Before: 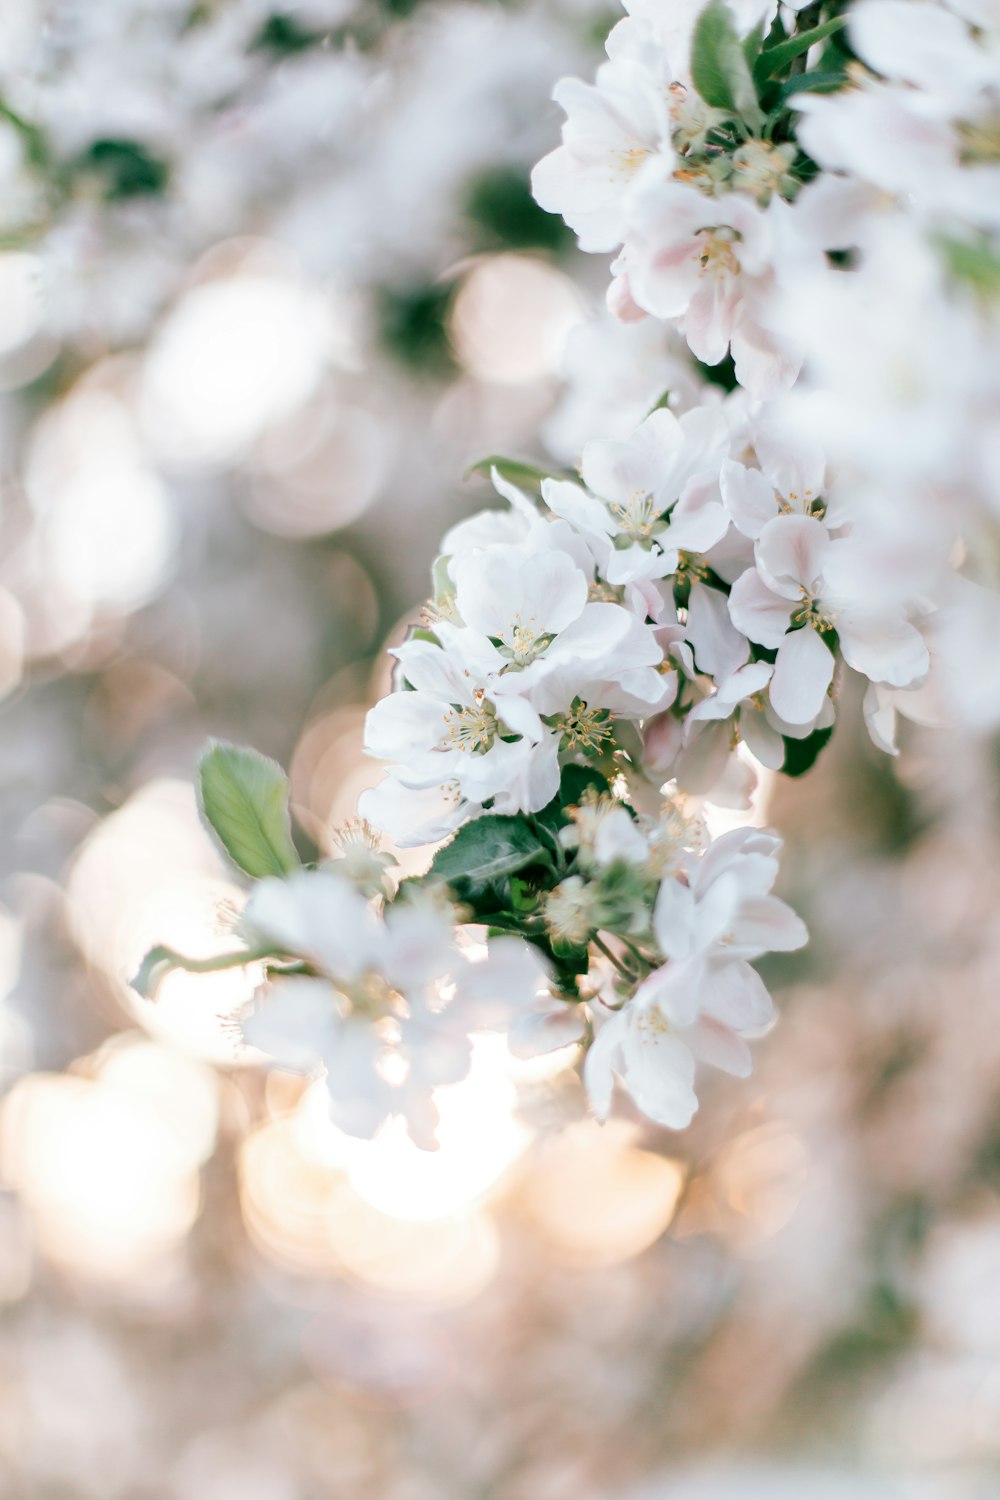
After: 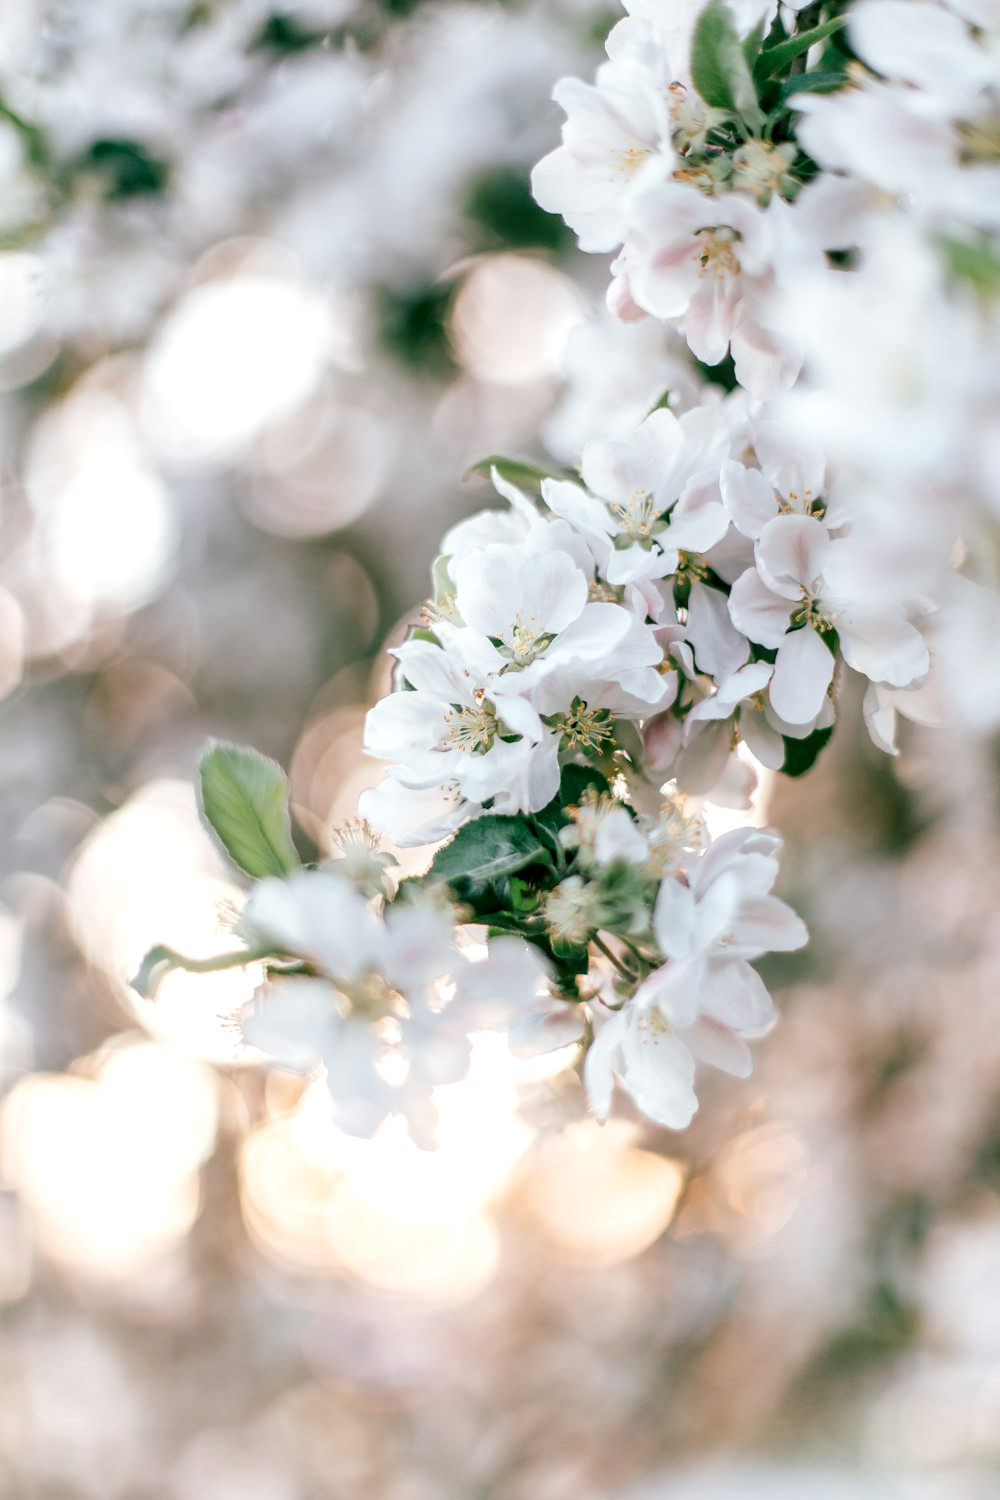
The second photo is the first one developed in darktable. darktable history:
exposure: exposure 0.023 EV, compensate highlight preservation false
local contrast: detail 130%
